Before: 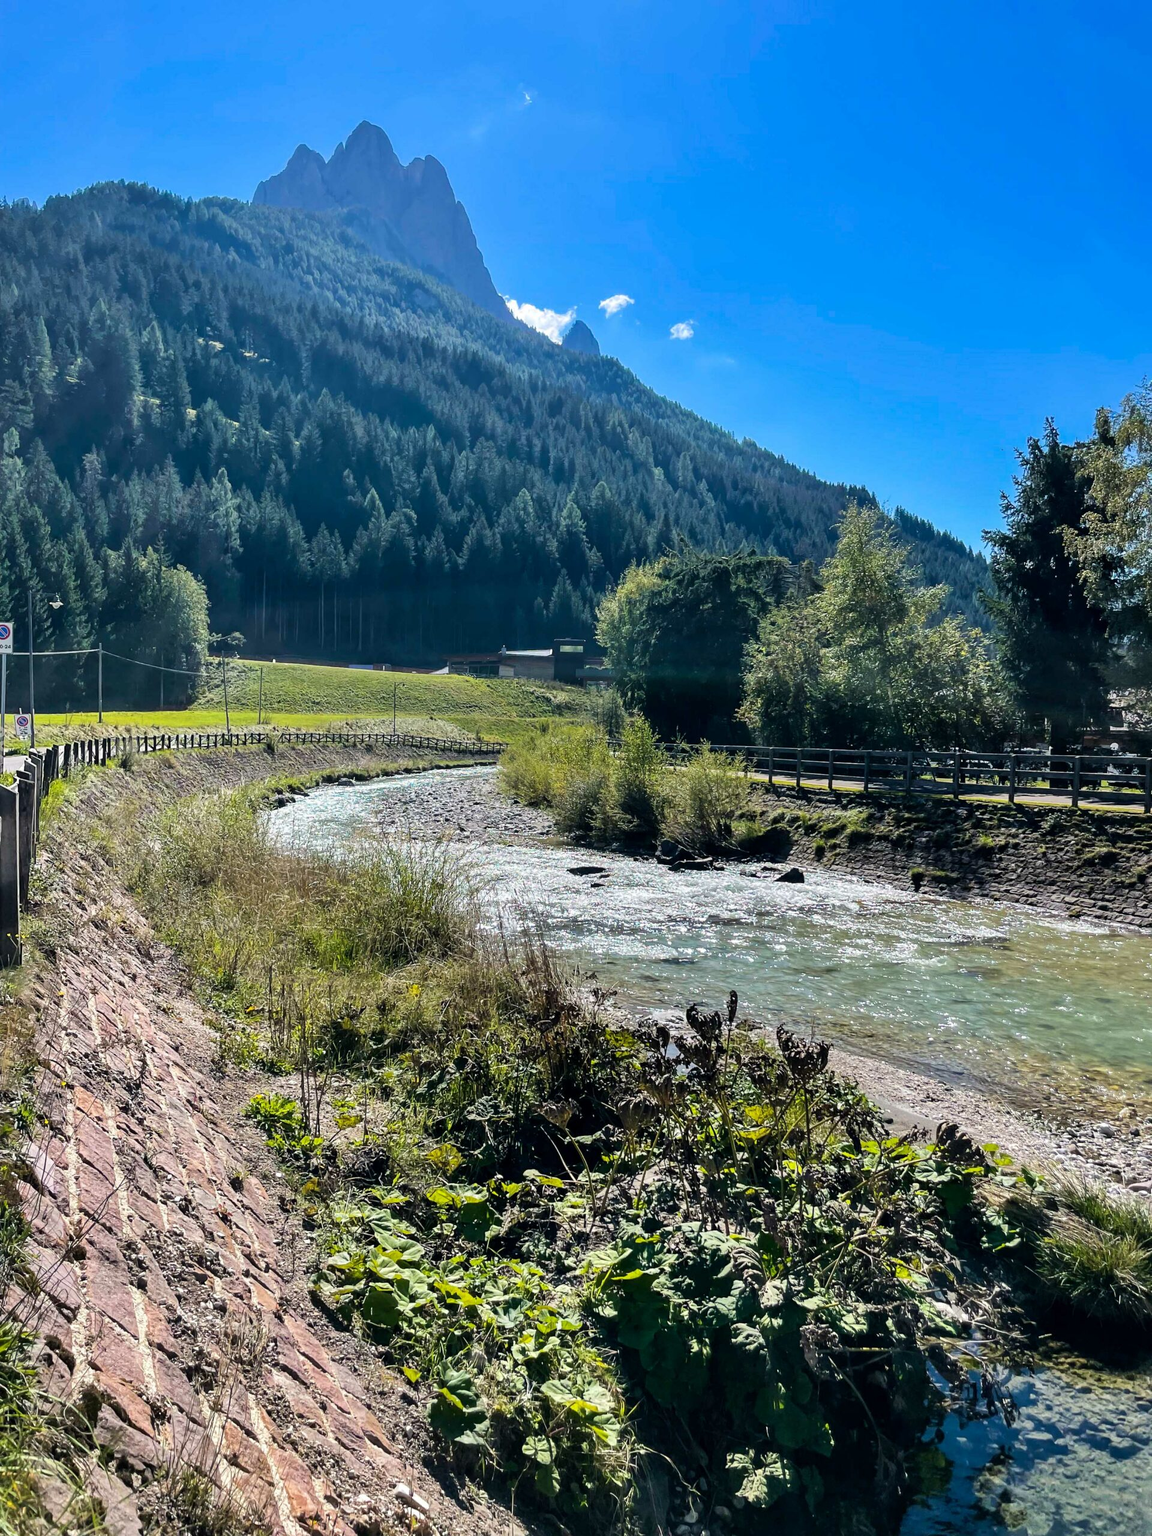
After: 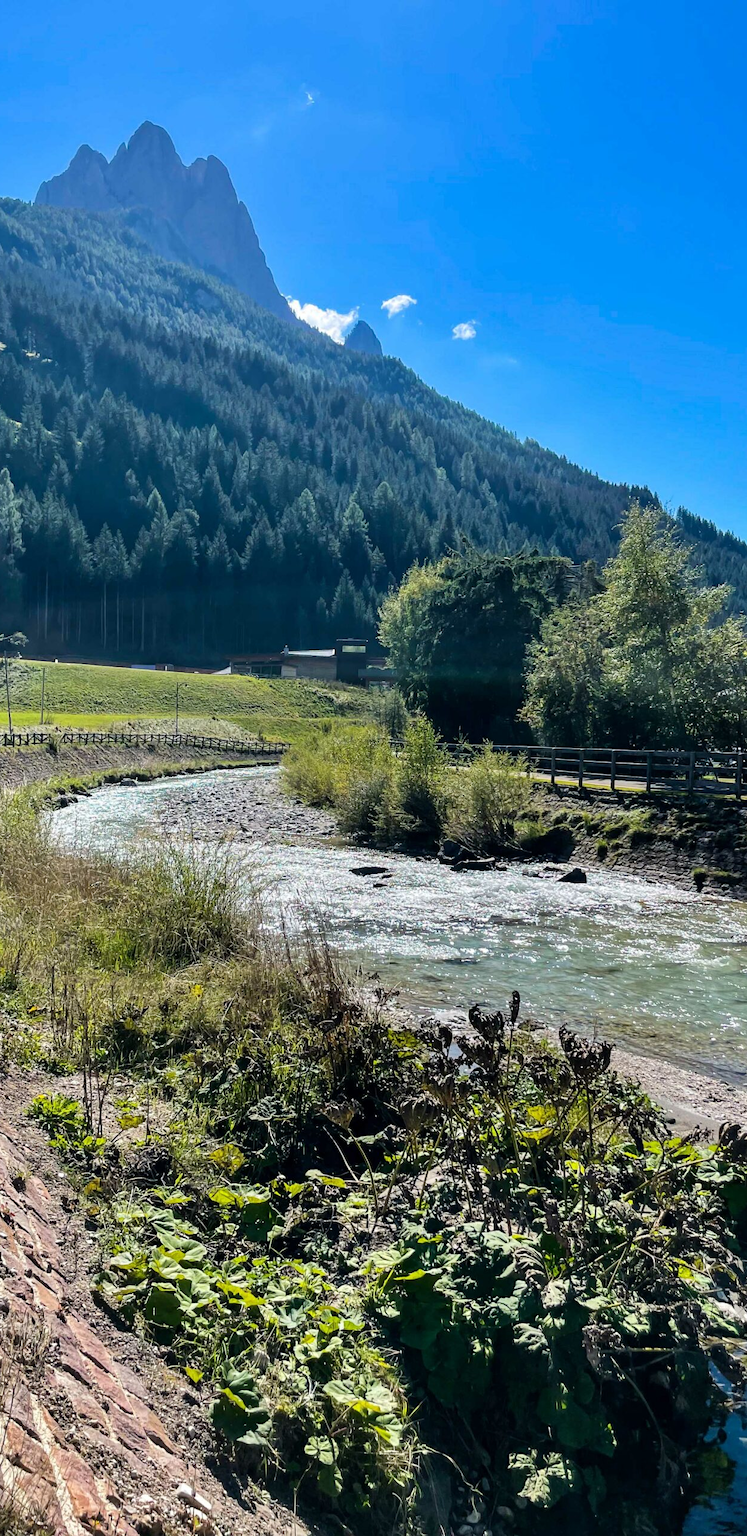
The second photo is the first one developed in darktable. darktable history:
crop and rotate: left 18.916%, right 16.172%
